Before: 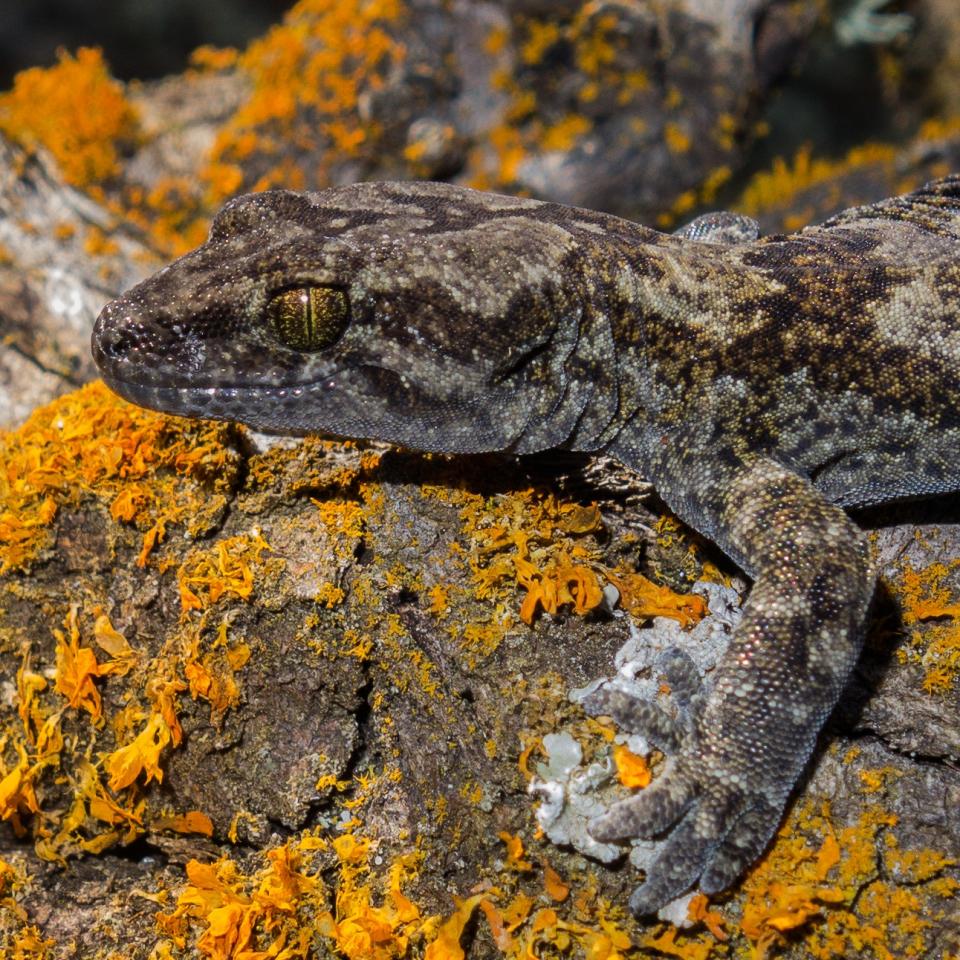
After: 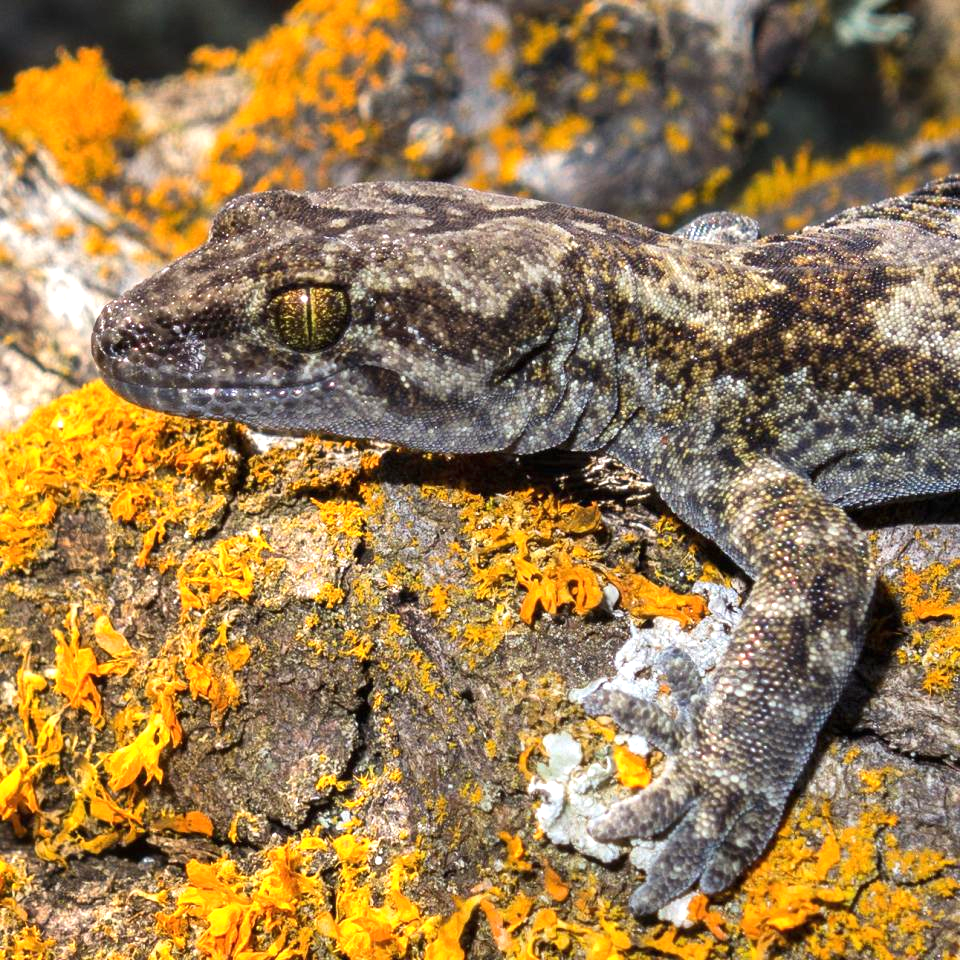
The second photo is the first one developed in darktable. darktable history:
exposure: black level correction 0, exposure 0.953 EV, compensate exposure bias true, compensate highlight preservation false
rgb levels: preserve colors max RGB
